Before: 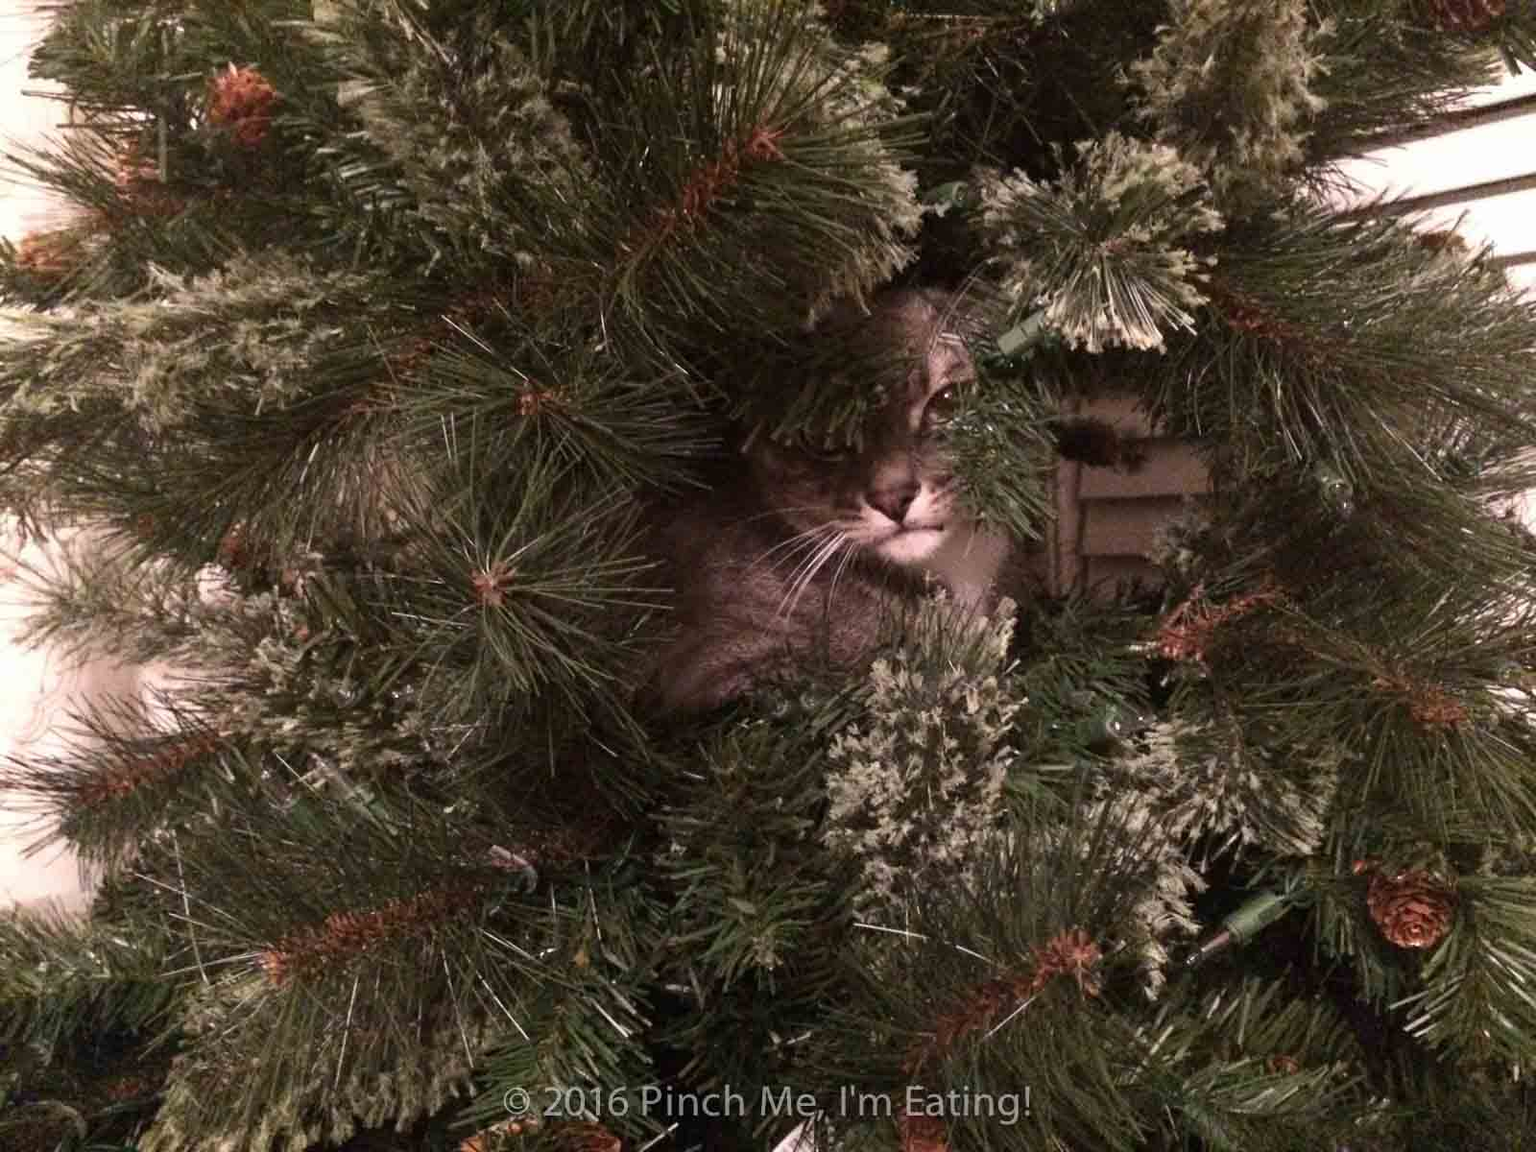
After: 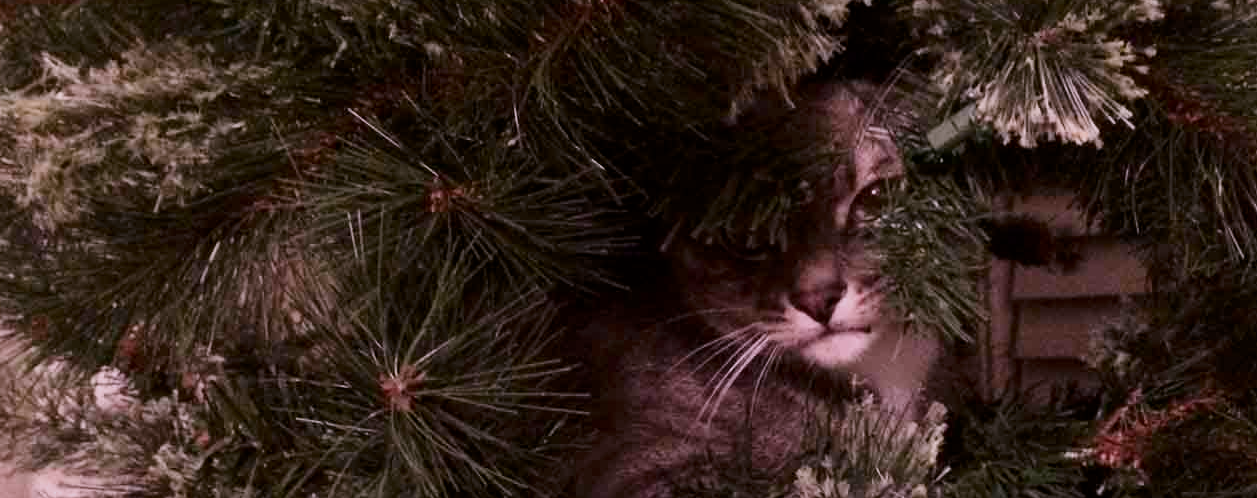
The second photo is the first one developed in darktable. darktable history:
white balance: red 1.066, blue 1.119
contrast brightness saturation: contrast 0.07, brightness -0.13, saturation 0.06
crop: left 7.036%, top 18.398%, right 14.379%, bottom 40.043%
filmic rgb: white relative exposure 3.9 EV, hardness 4.26
